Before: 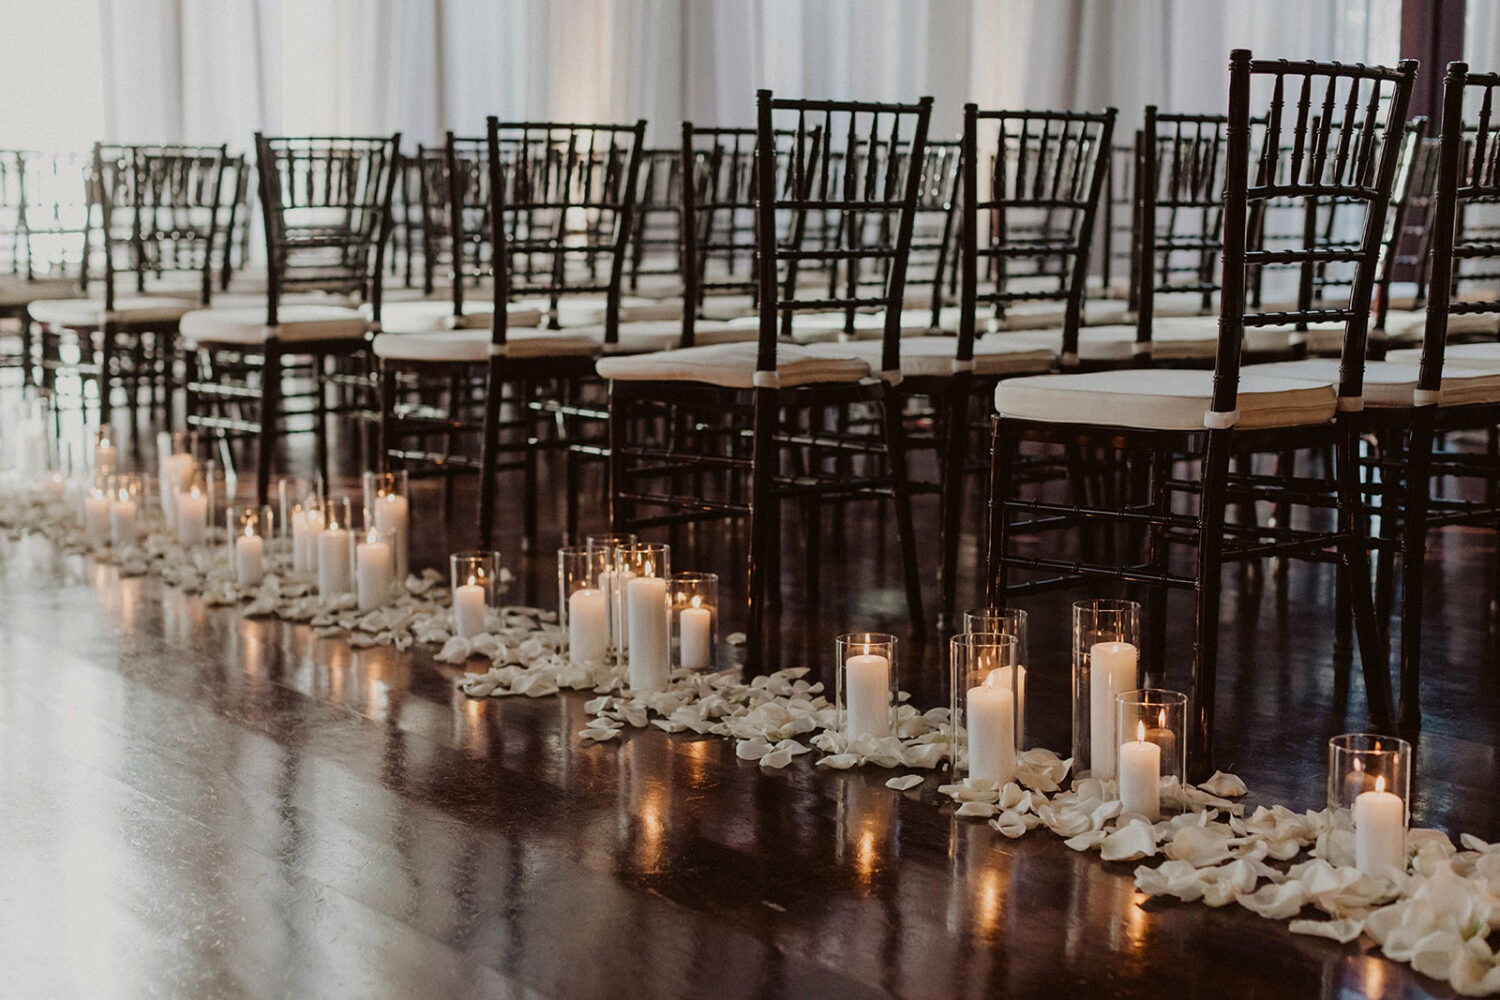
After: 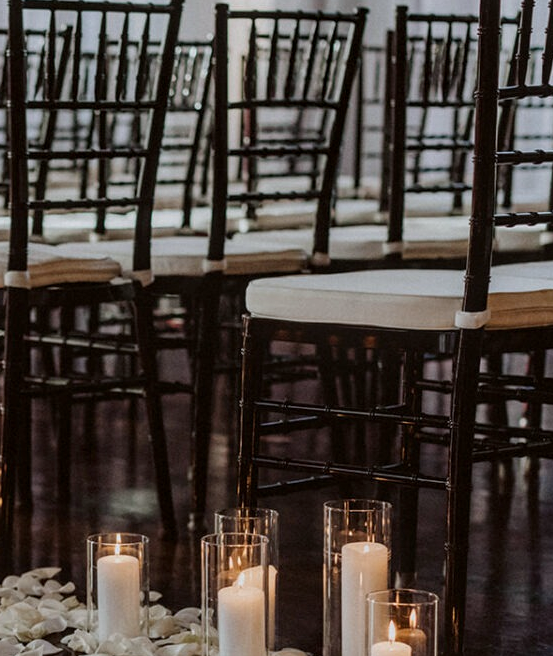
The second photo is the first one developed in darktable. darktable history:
local contrast: on, module defaults
white balance: red 0.98, blue 1.034
crop and rotate: left 49.936%, top 10.094%, right 13.136%, bottom 24.256%
